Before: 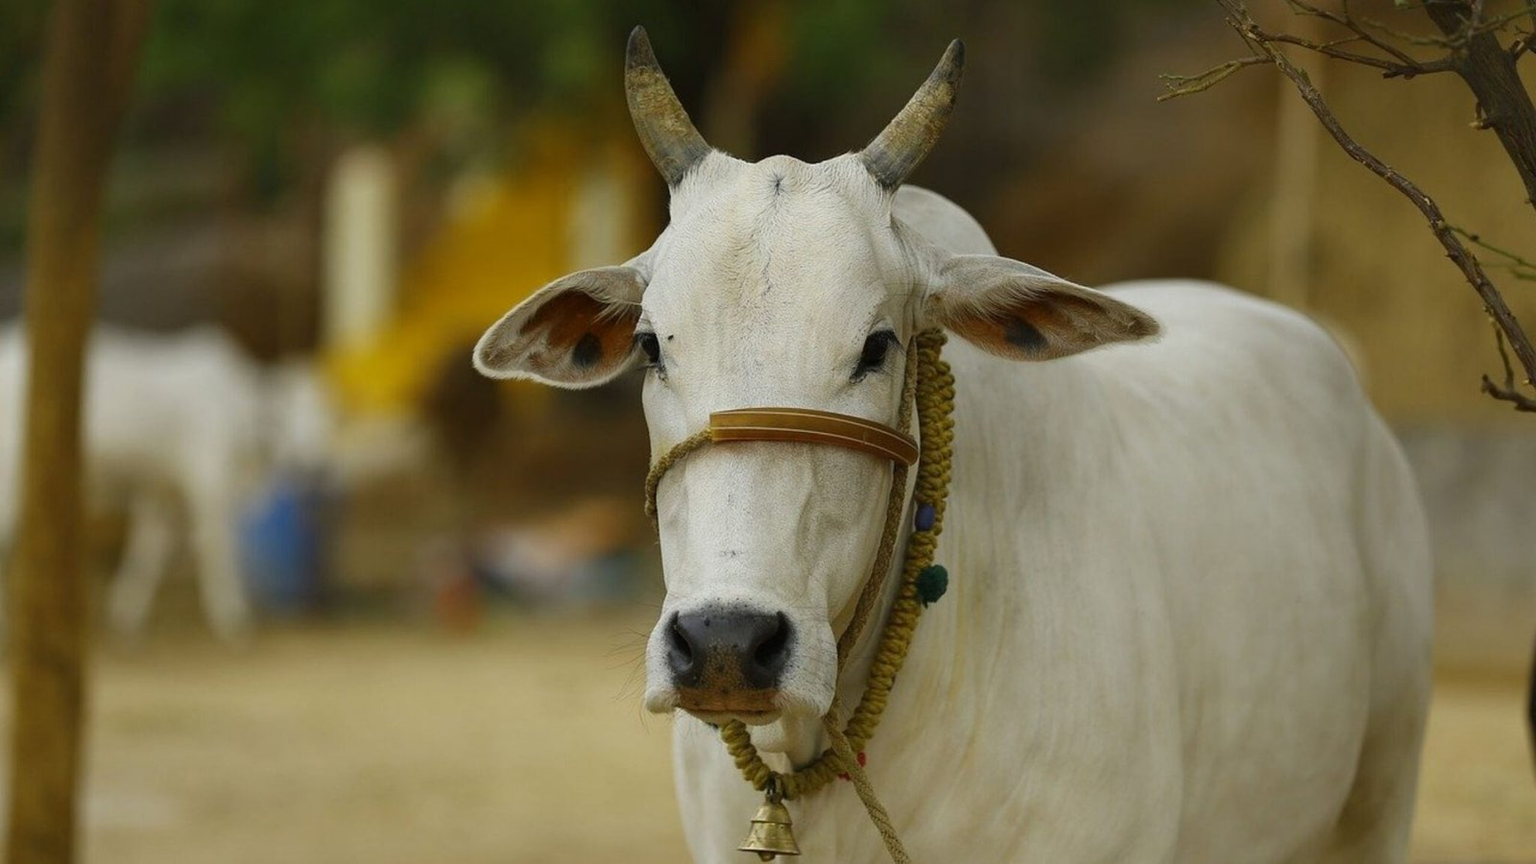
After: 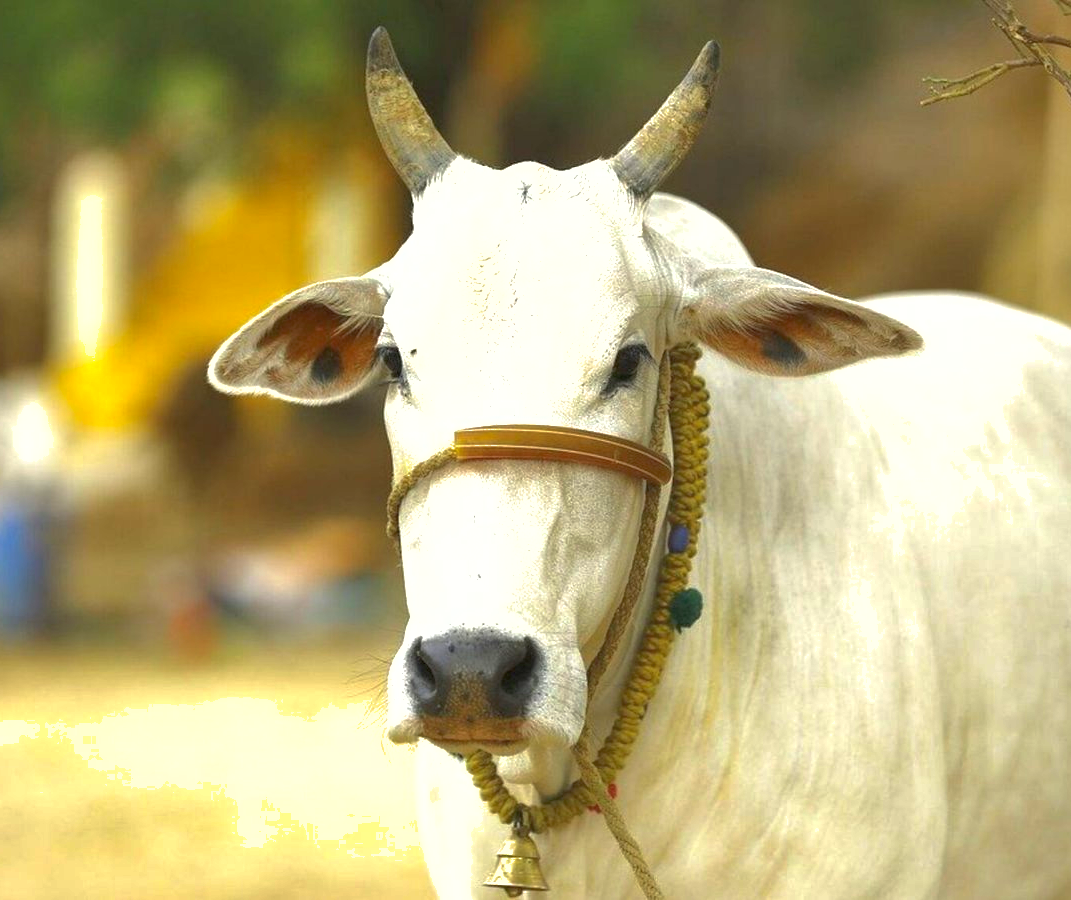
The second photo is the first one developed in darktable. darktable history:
exposure: black level correction 0, exposure 1.508 EV, compensate exposure bias true, compensate highlight preservation false
shadows and highlights: on, module defaults
crop and rotate: left 17.835%, right 15.193%
